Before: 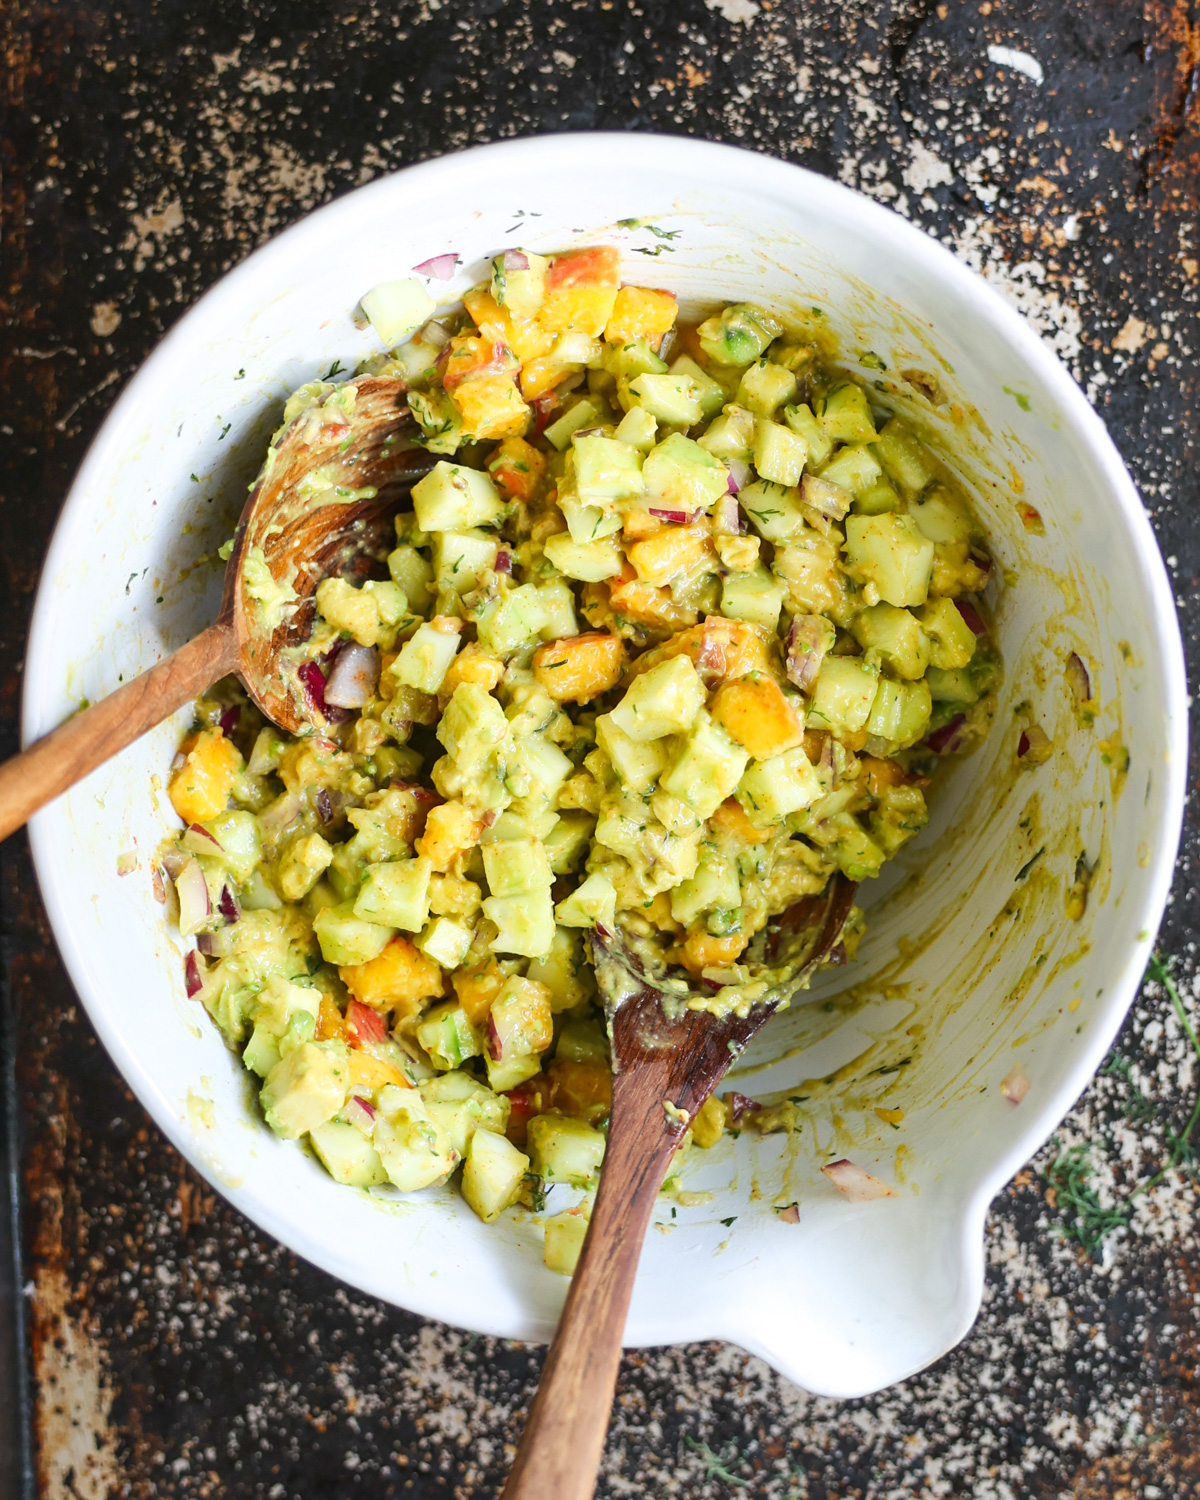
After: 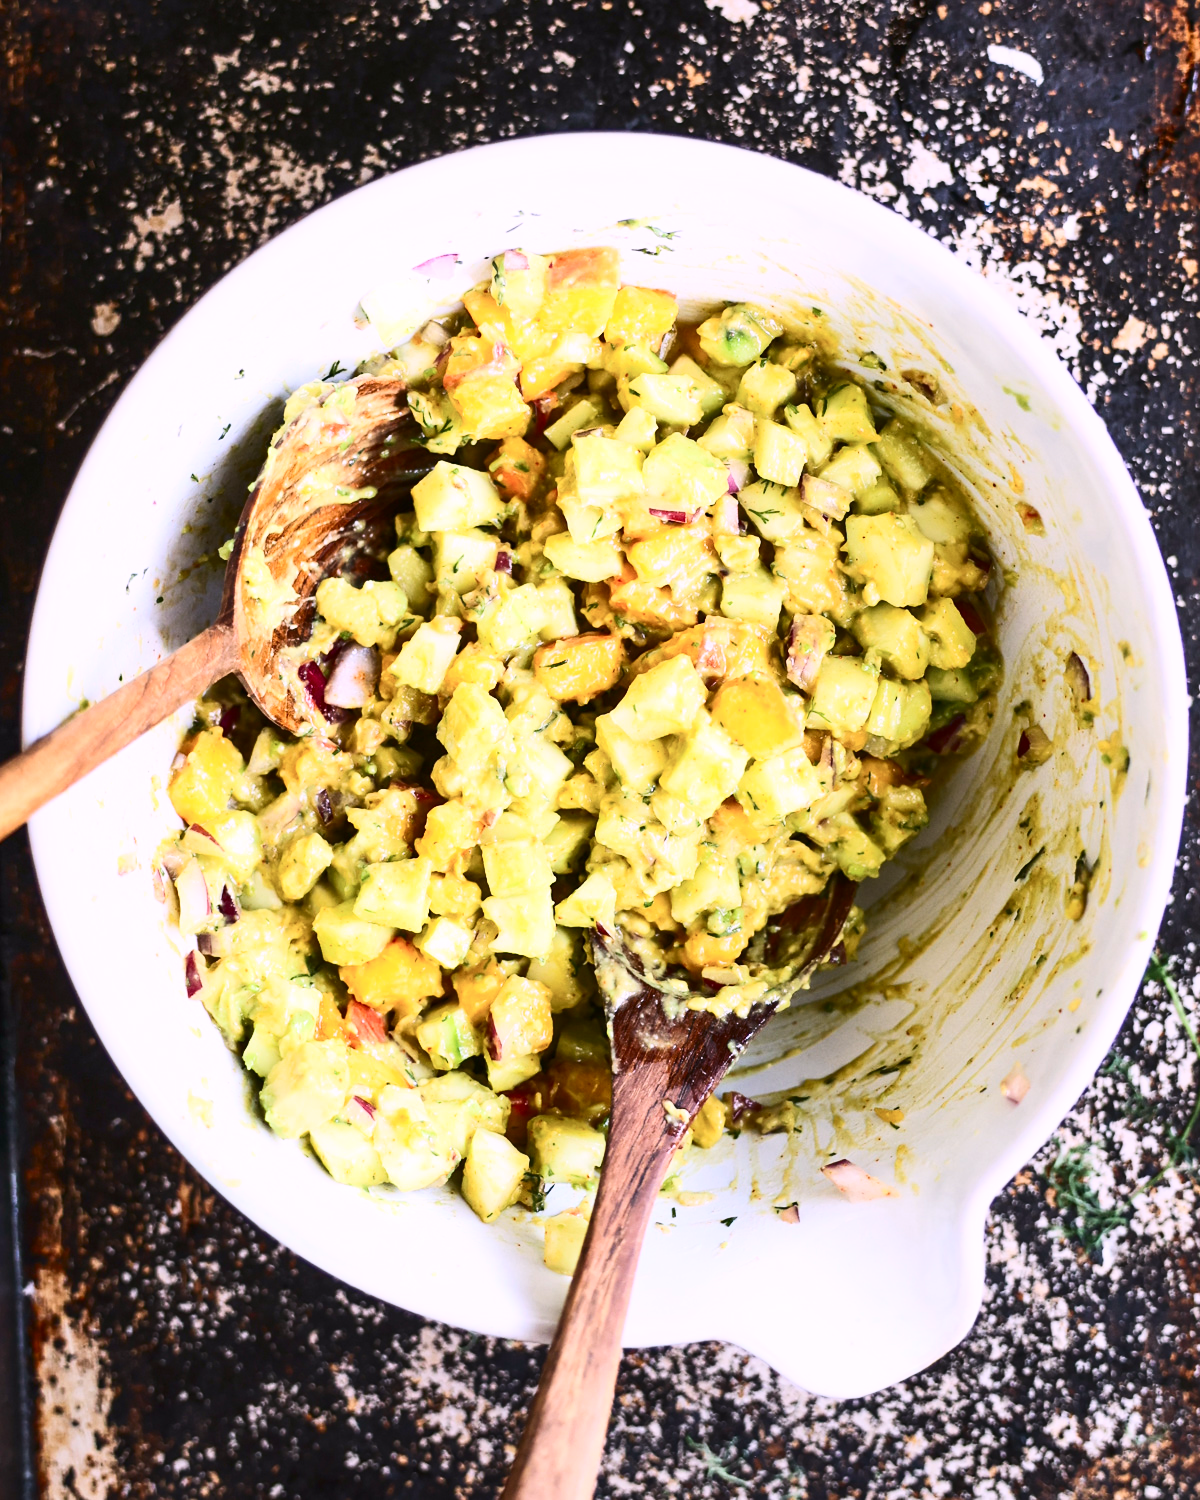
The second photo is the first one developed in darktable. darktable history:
contrast brightness saturation: contrast 0.39, brightness 0.1
white balance: red 1.066, blue 1.119
